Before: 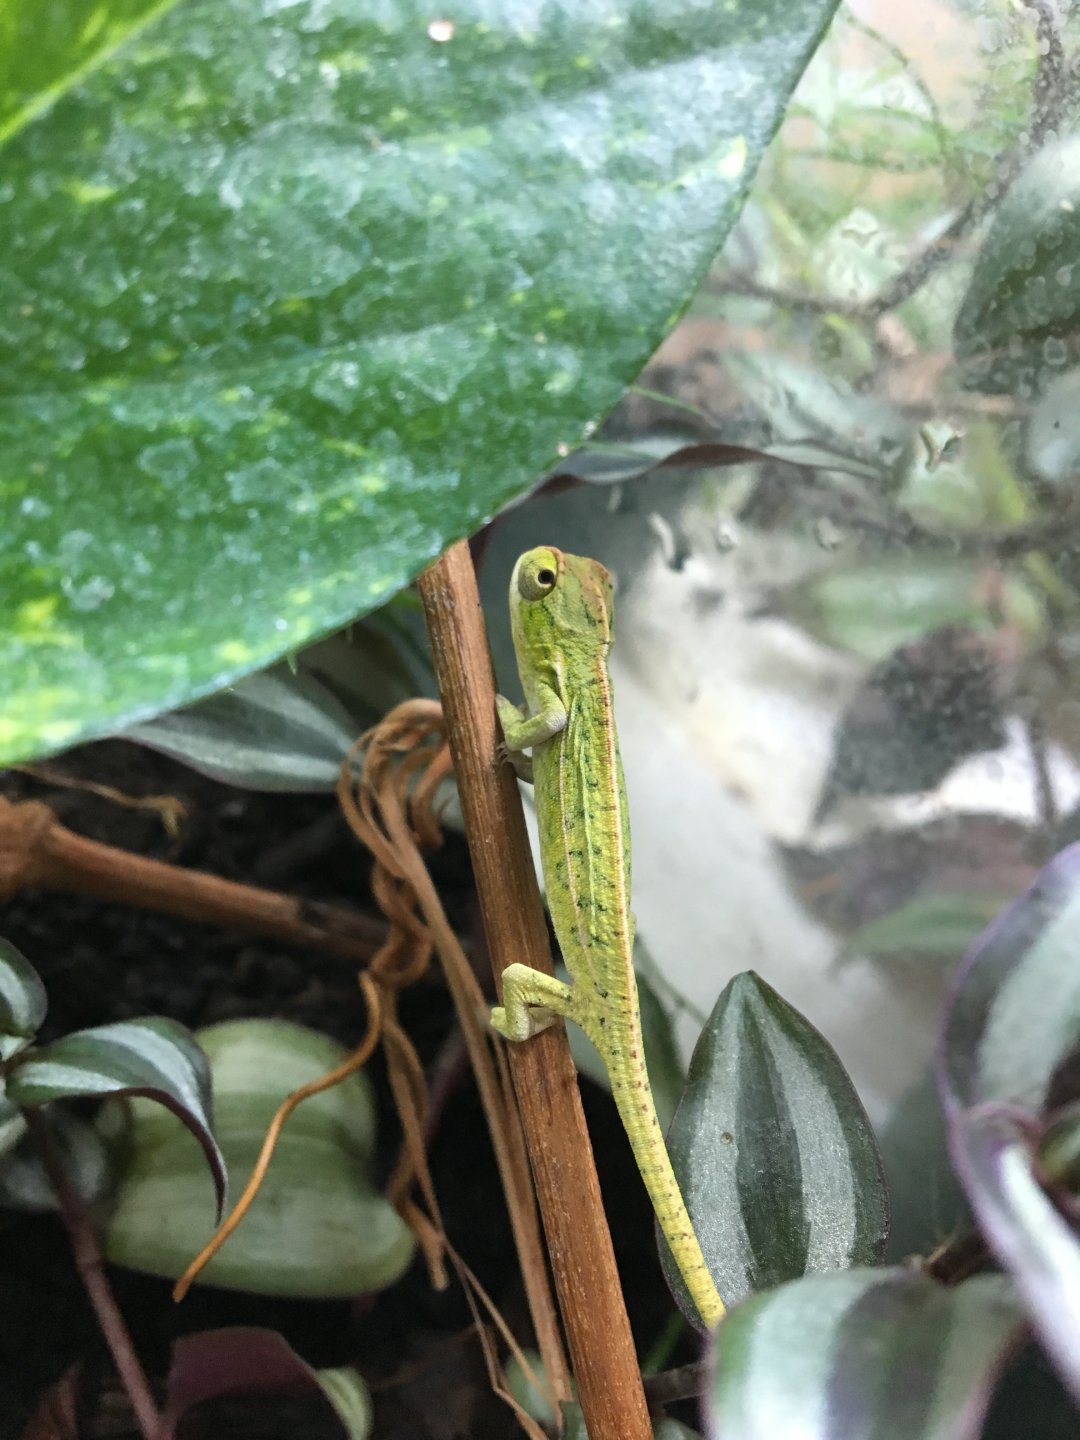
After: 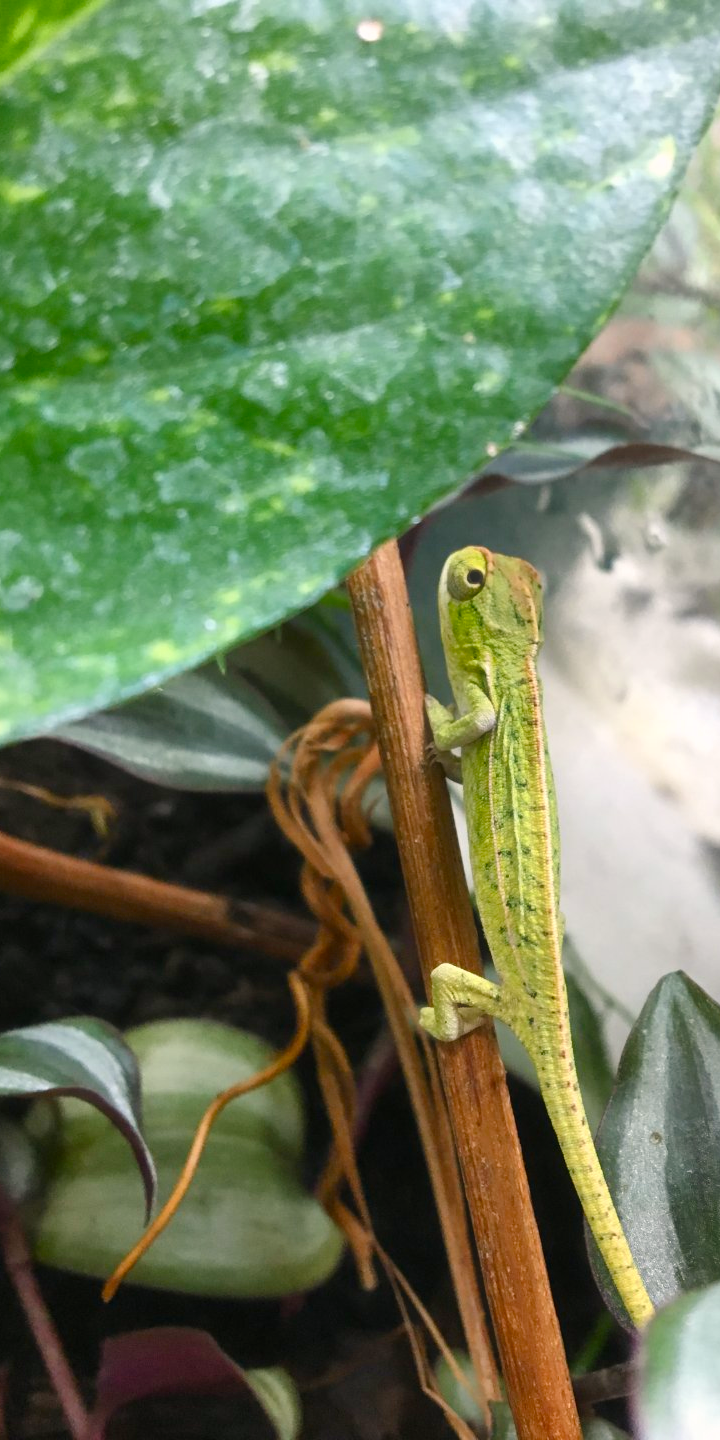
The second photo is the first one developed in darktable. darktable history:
crop and rotate: left 6.617%, right 26.717%
haze removal: strength -0.1, adaptive false
color correction: highlights a* 3.22, highlights b* 1.93, saturation 1.19
color balance rgb: perceptual saturation grading › global saturation 20%, perceptual saturation grading › highlights -25%, perceptual saturation grading › shadows 25%
